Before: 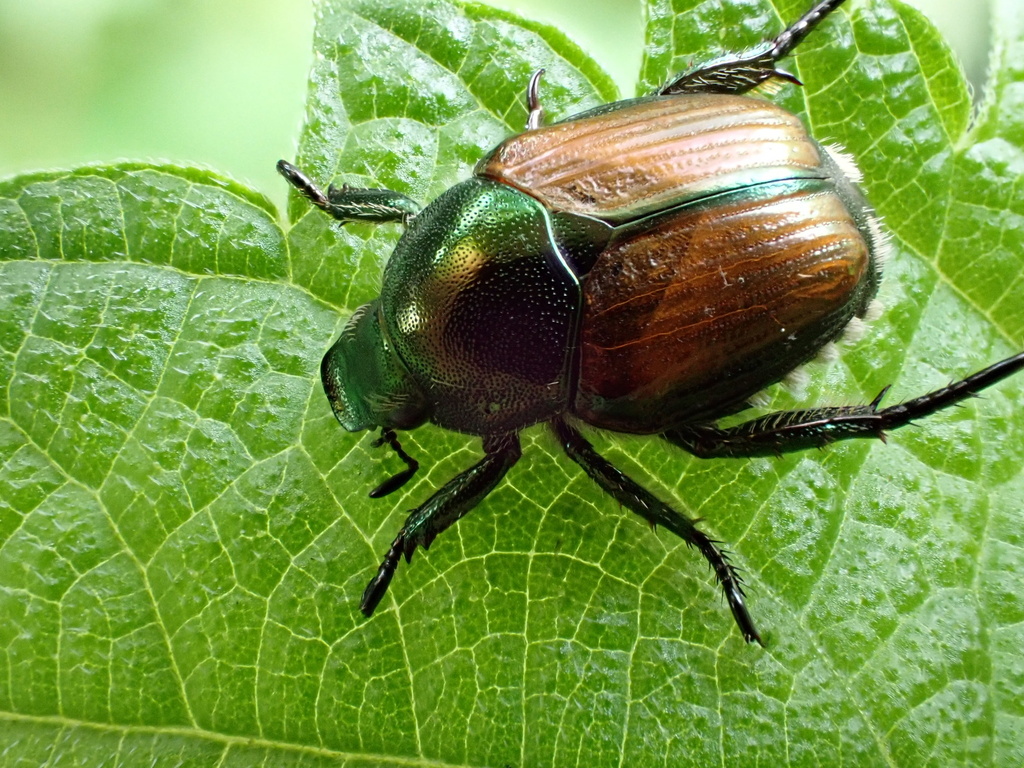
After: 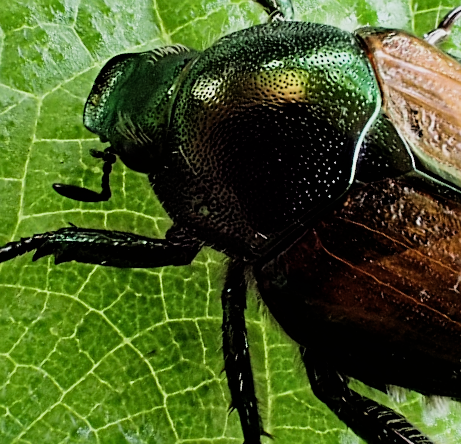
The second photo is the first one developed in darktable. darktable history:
crop and rotate: angle -45.07°, top 16.775%, right 0.806%, bottom 11.695%
tone equalizer: on, module defaults
shadows and highlights: radius 124.94, shadows 30.54, highlights -30.61, highlights color adjustment 46.74%, low approximation 0.01, soften with gaussian
sharpen: on, module defaults
filmic rgb: black relative exposure -5.08 EV, white relative exposure 3.98 EV, hardness 2.9, contrast 1.296, highlights saturation mix -29.32%
